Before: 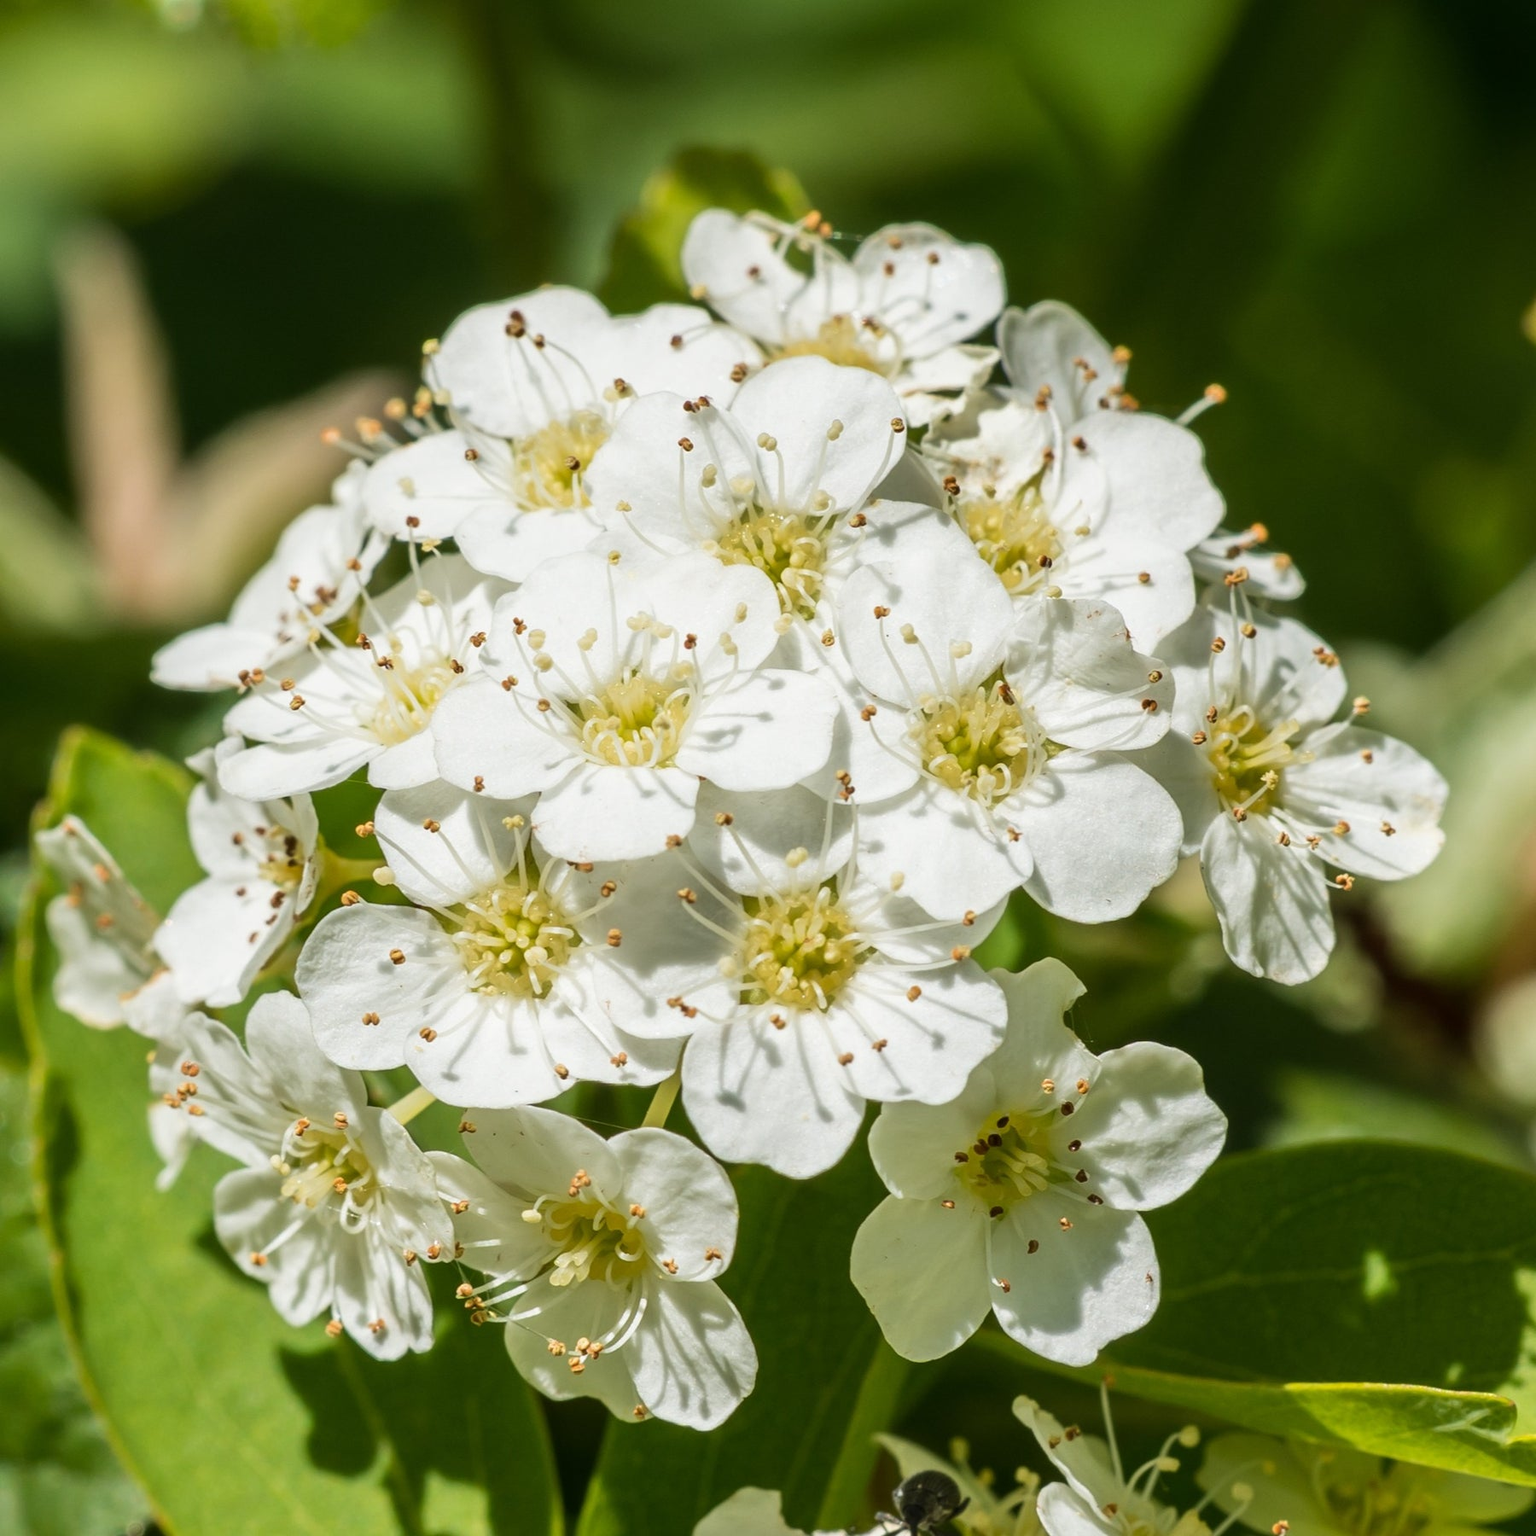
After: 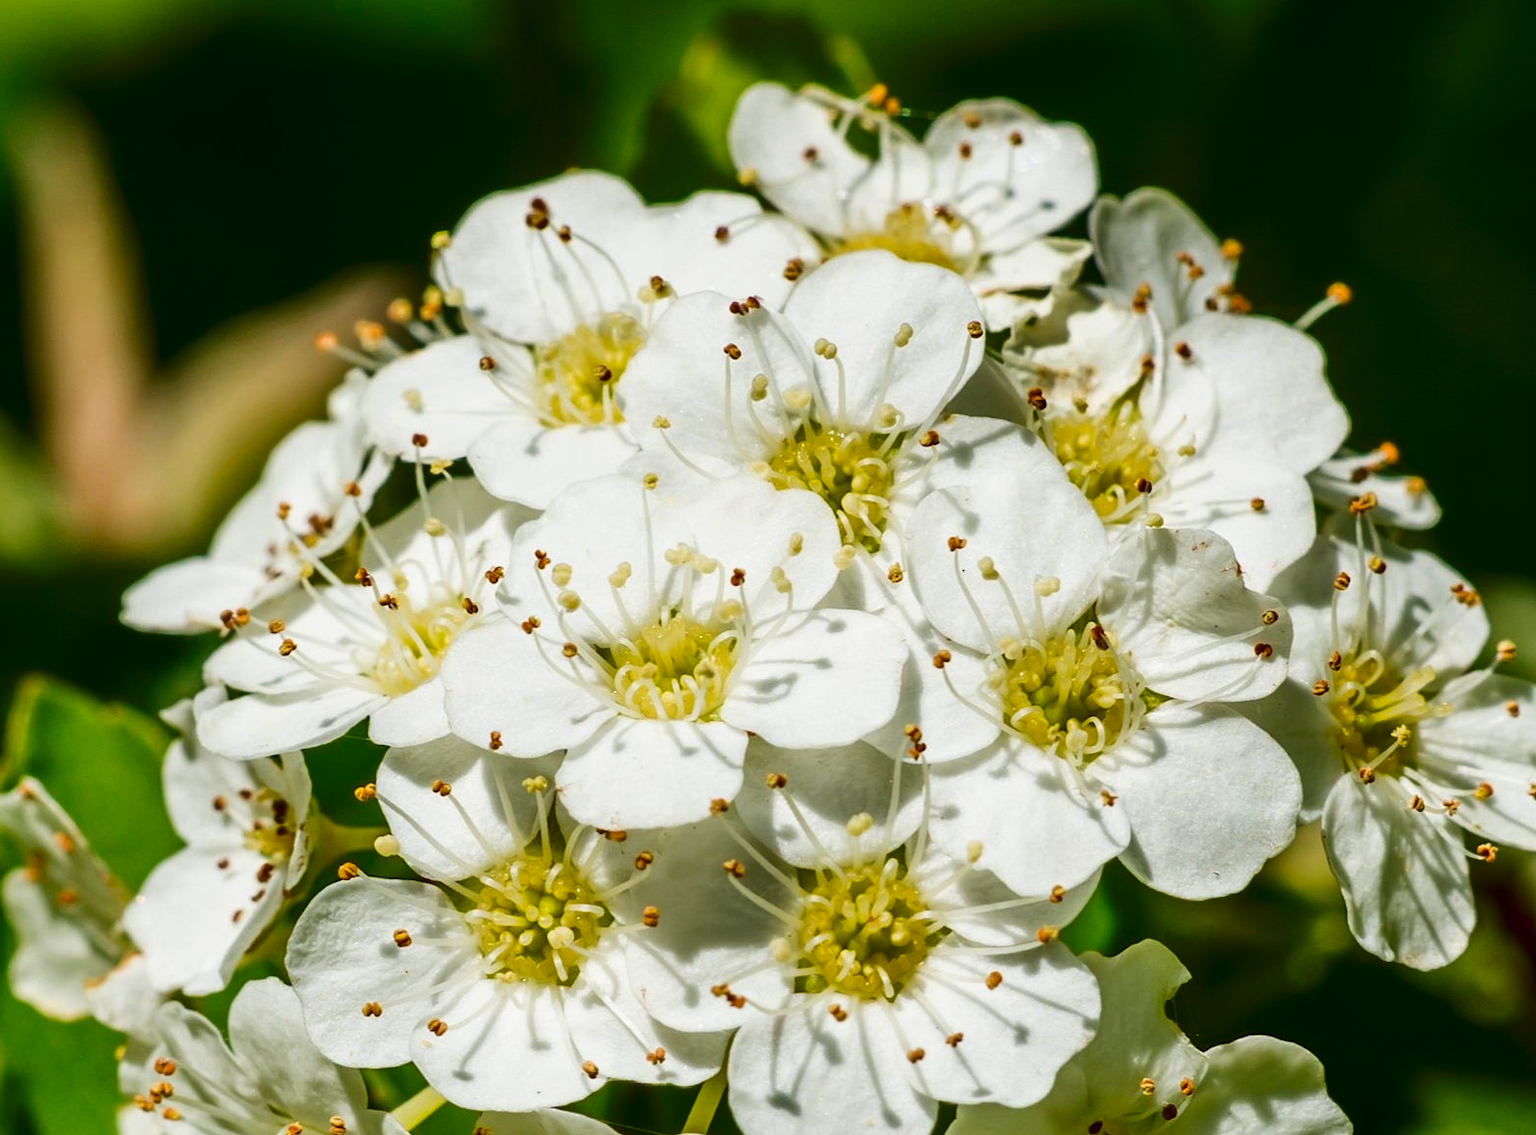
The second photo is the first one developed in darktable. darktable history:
color correction: saturation 1.32
contrast brightness saturation: contrast 0.13, brightness -0.24, saturation 0.14
crop: left 3.015%, top 8.969%, right 9.647%, bottom 26.457%
color balance rgb: on, module defaults
